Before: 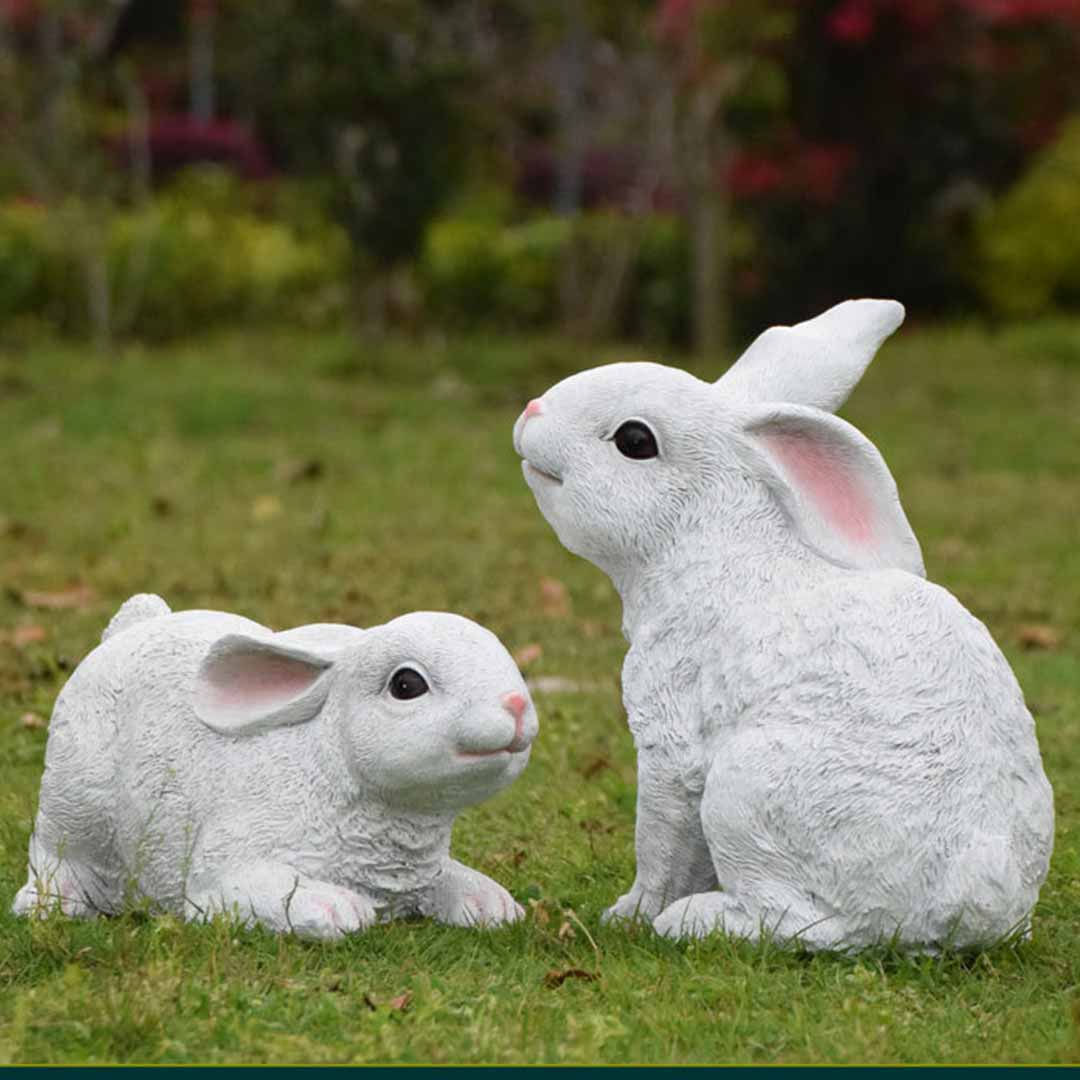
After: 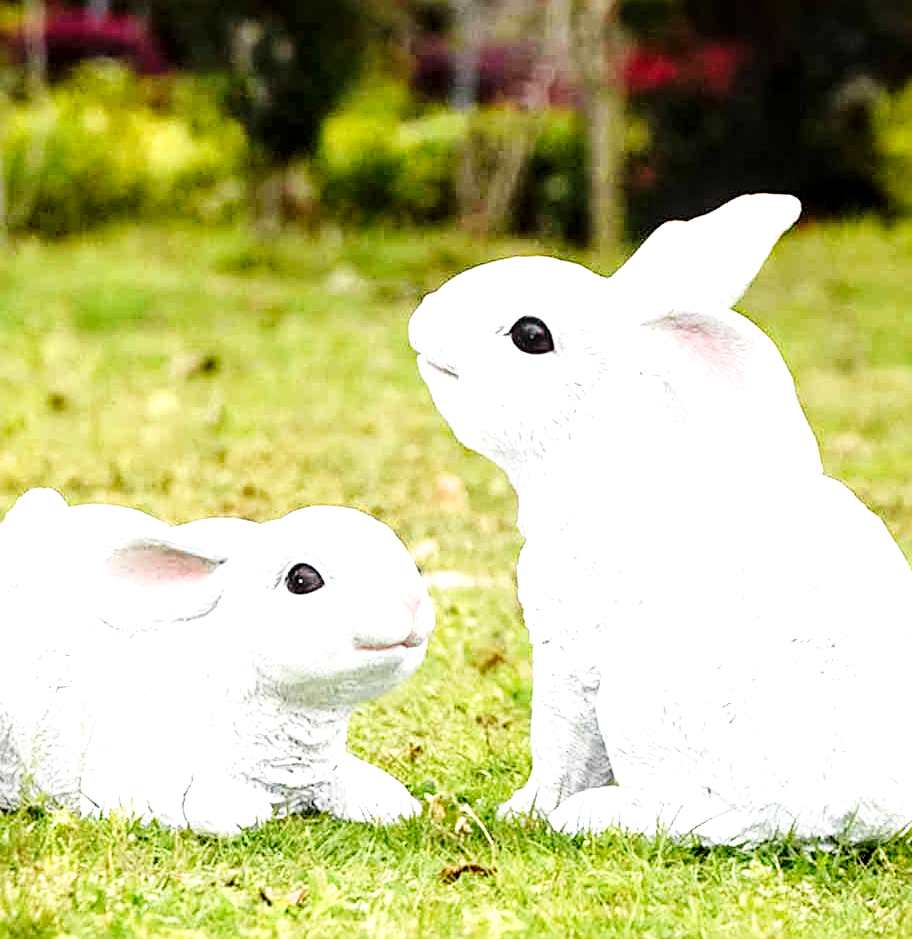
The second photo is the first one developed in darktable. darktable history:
crop and rotate: left 9.632%, top 9.764%, right 5.923%, bottom 3.208%
sharpen: on, module defaults
local contrast: highlights 27%, shadows 77%, midtone range 0.749
exposure: black level correction 0, exposure 0.953 EV, compensate exposure bias true, compensate highlight preservation false
base curve: curves: ch0 [(0, 0) (0.036, 0.025) (0.121, 0.166) (0.206, 0.329) (0.605, 0.79) (1, 1)], preserve colors none
tone equalizer: -8 EV -0.756 EV, -7 EV -0.714 EV, -6 EV -0.61 EV, -5 EV -0.39 EV, -3 EV 0.403 EV, -2 EV 0.6 EV, -1 EV 0.693 EV, +0 EV 0.778 EV
